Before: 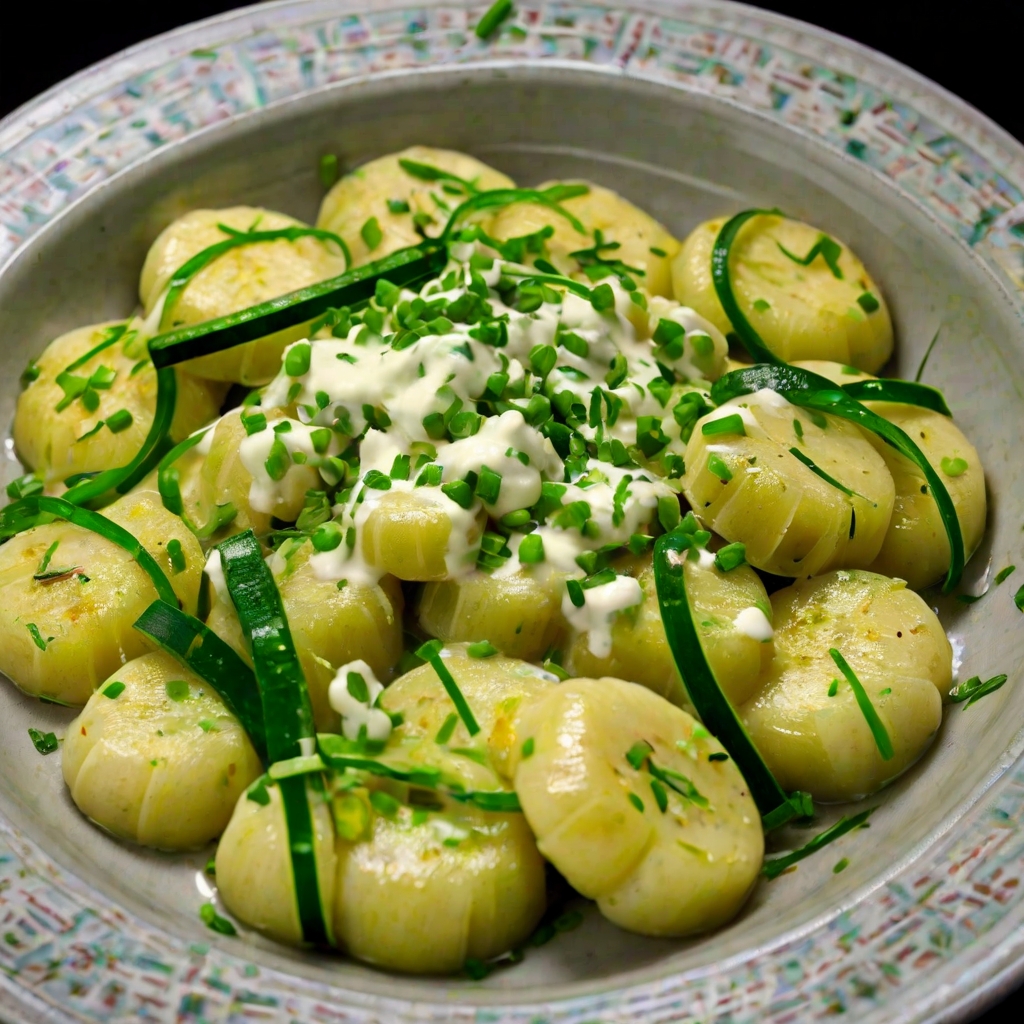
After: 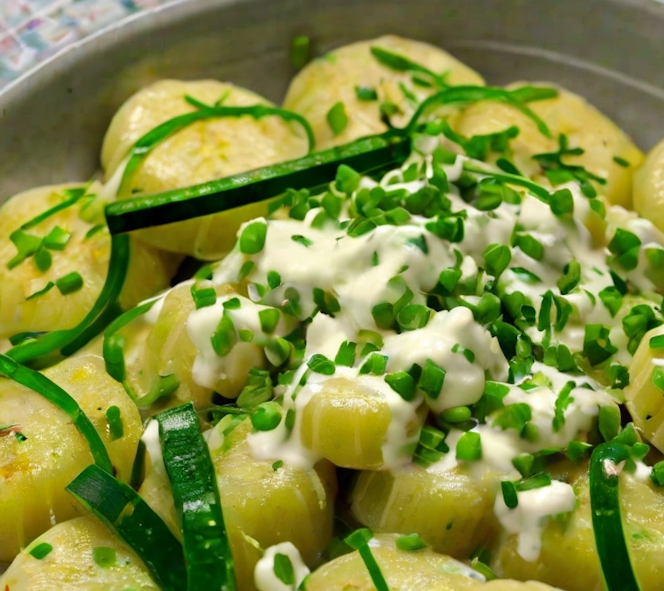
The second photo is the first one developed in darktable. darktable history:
shadows and highlights: shadows 10, white point adjustment 1, highlights -40
crop and rotate: angle -4.99°, left 2.122%, top 6.945%, right 27.566%, bottom 30.519%
